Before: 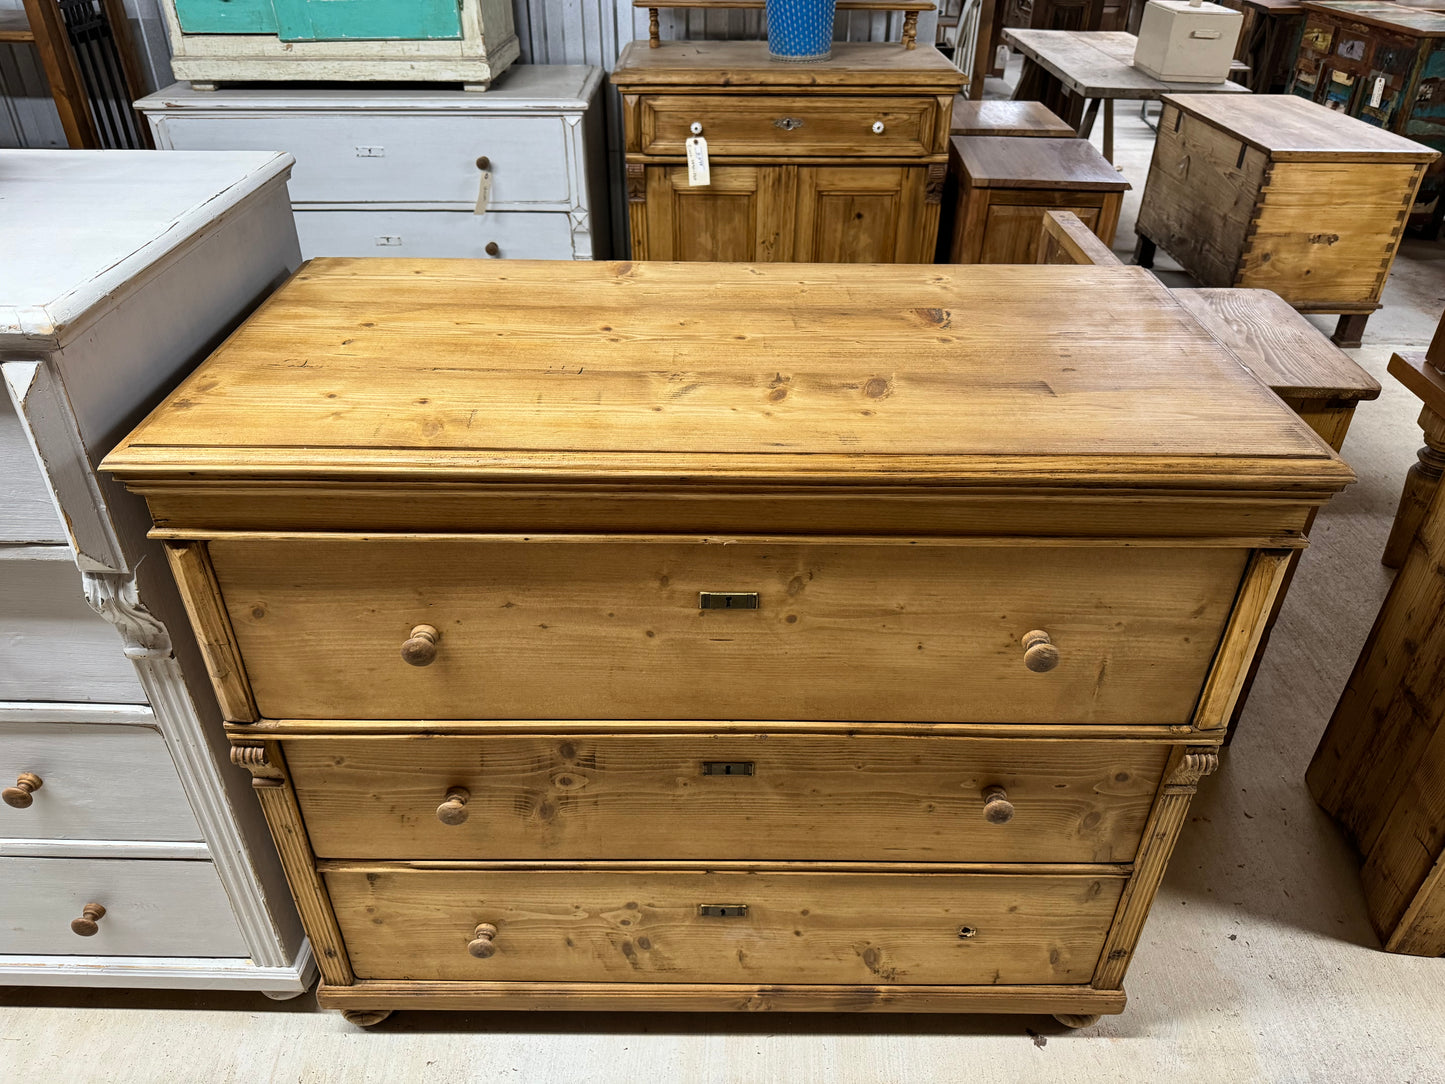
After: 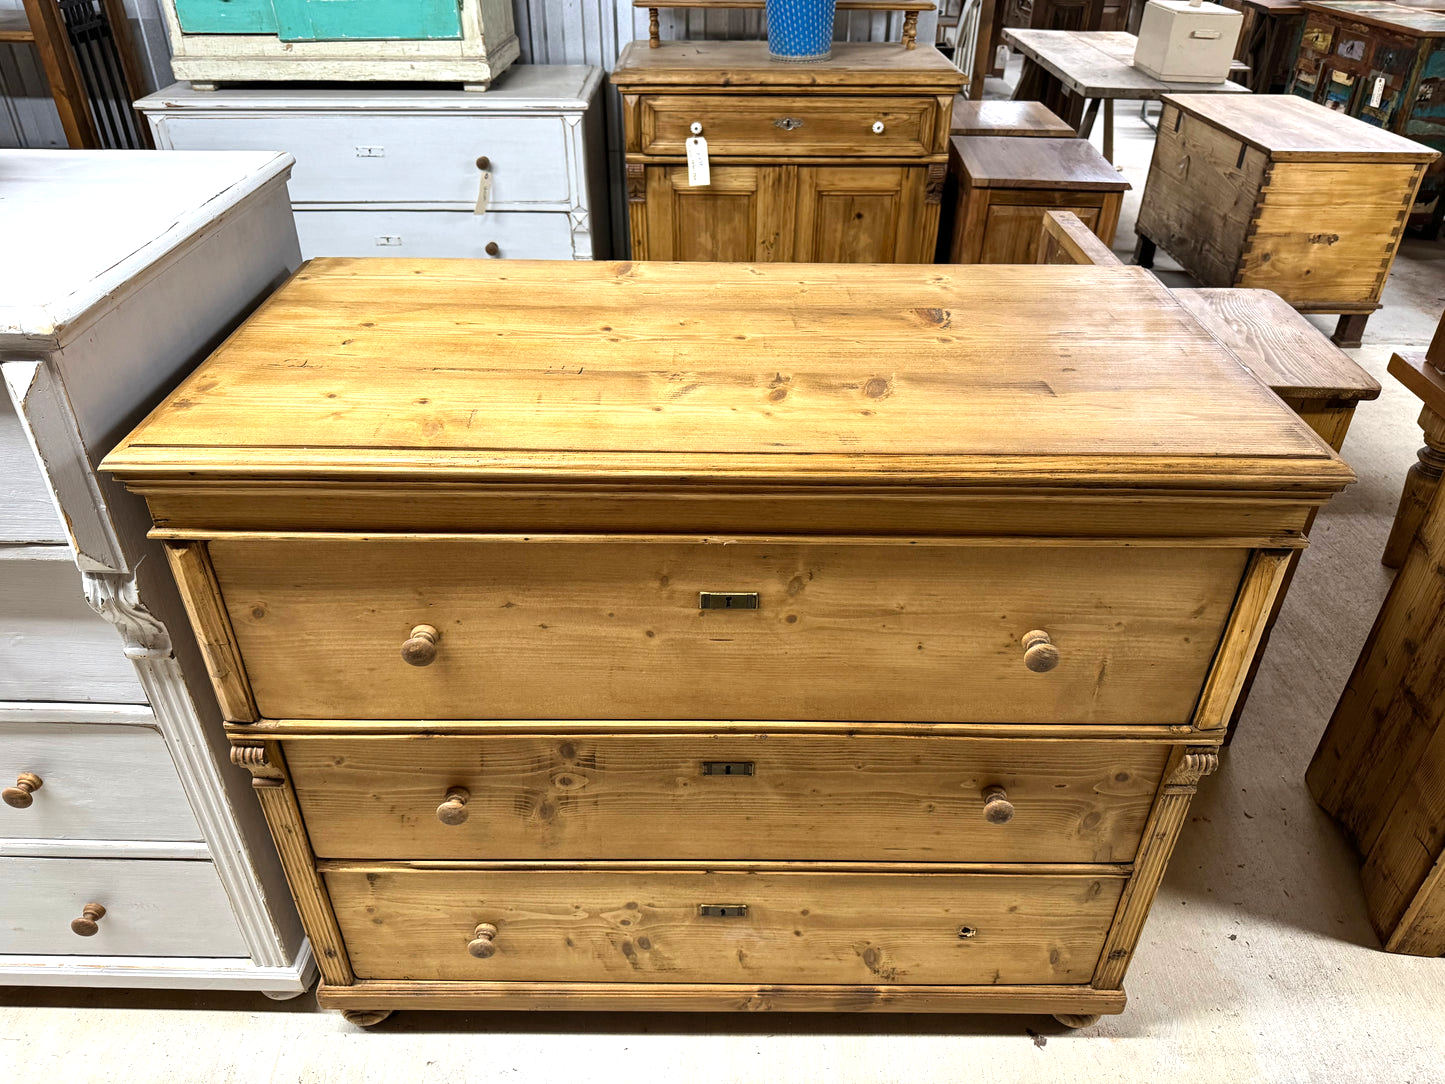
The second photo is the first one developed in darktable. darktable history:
exposure: exposure 0.486 EV, compensate highlight preservation false
tone equalizer: on, module defaults
